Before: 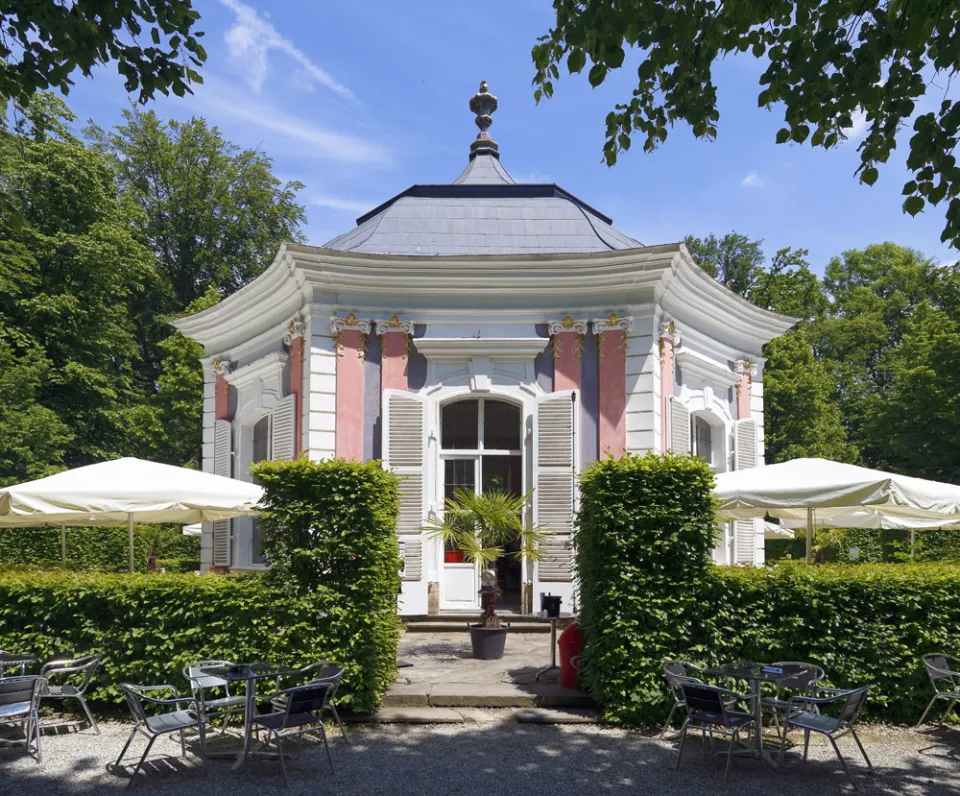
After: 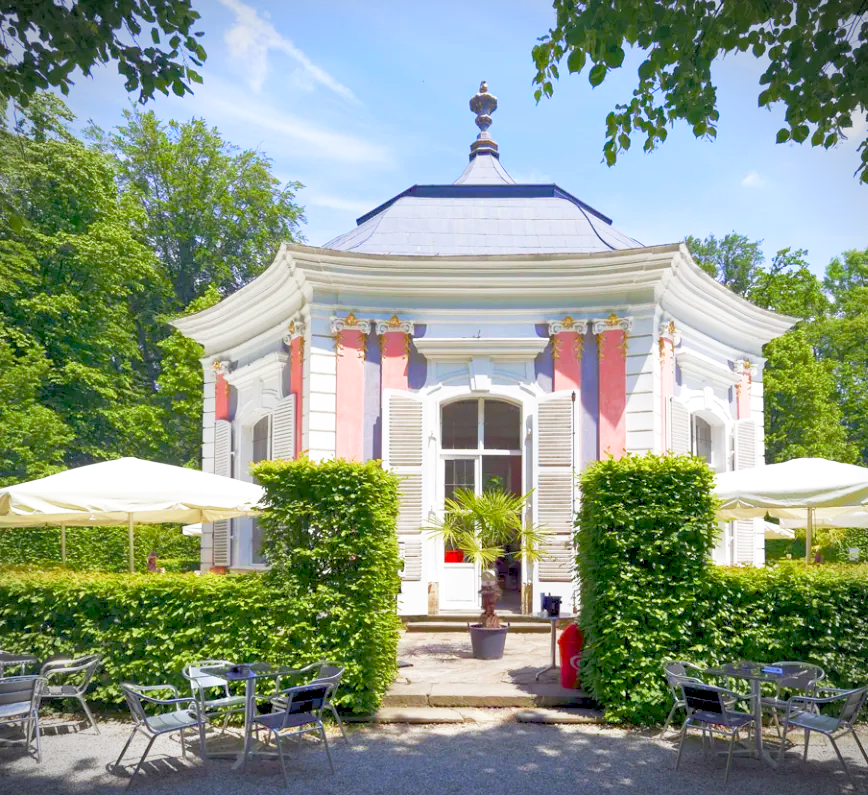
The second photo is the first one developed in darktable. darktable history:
crop: right 9.504%, bottom 0.021%
contrast brightness saturation: contrast 0.027, brightness 0.061, saturation 0.128
color balance rgb: global offset › luminance -0.49%, perceptual saturation grading › global saturation 20%, perceptual saturation grading › highlights -49.514%, perceptual saturation grading › shadows 25.333%, perceptual brilliance grading › global brilliance 10.641%, perceptual brilliance grading › shadows 14.427%, contrast -29.419%
base curve: curves: ch0 [(0, 0) (0.257, 0.25) (0.482, 0.586) (0.757, 0.871) (1, 1)], preserve colors none
exposure: exposure 0.604 EV, compensate highlight preservation false
vignetting: fall-off start 97.25%, width/height ratio 1.18
